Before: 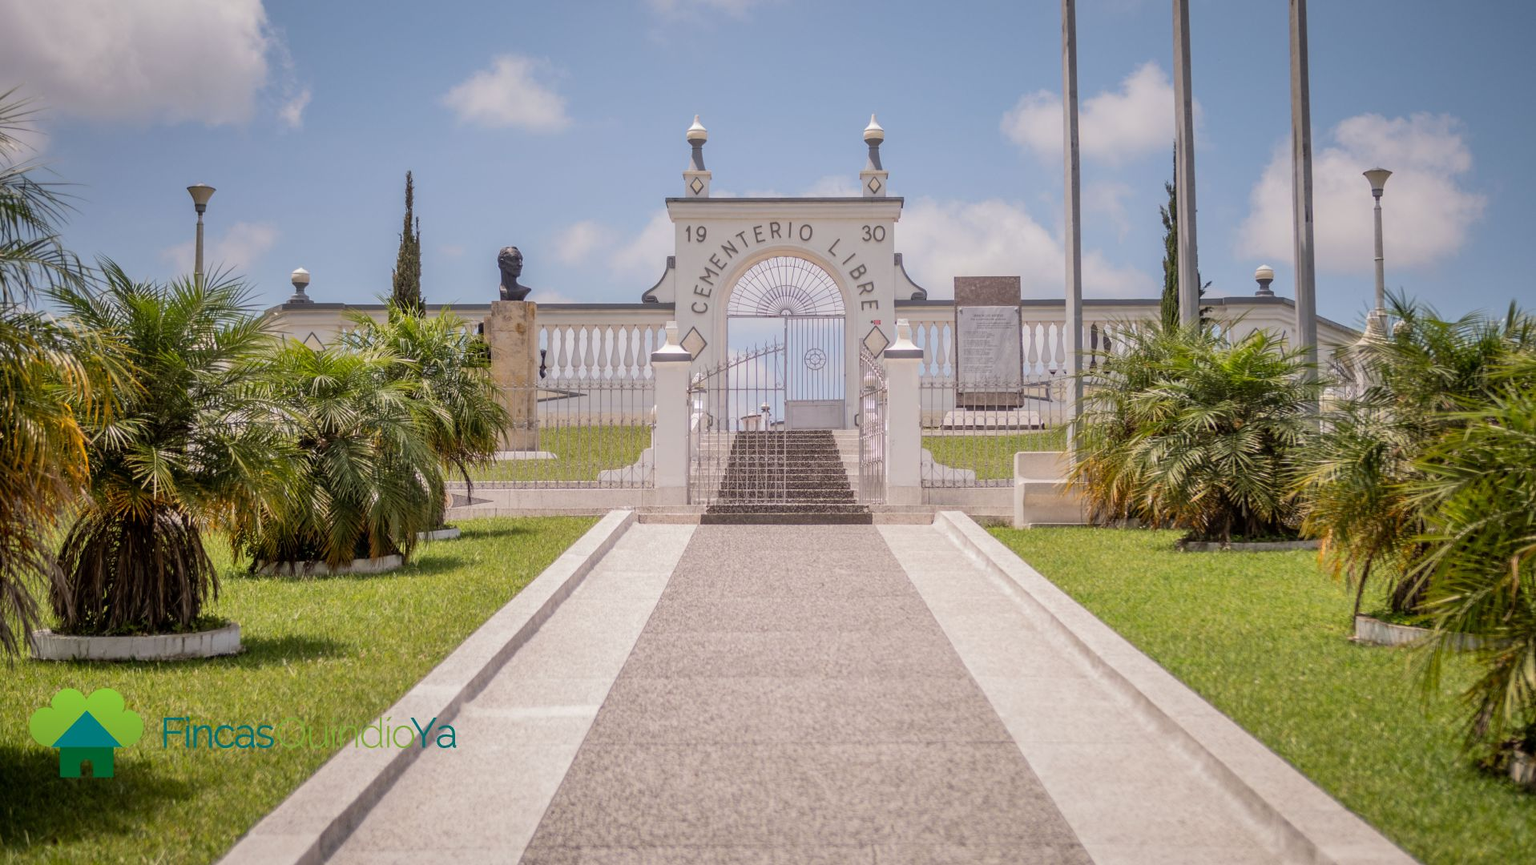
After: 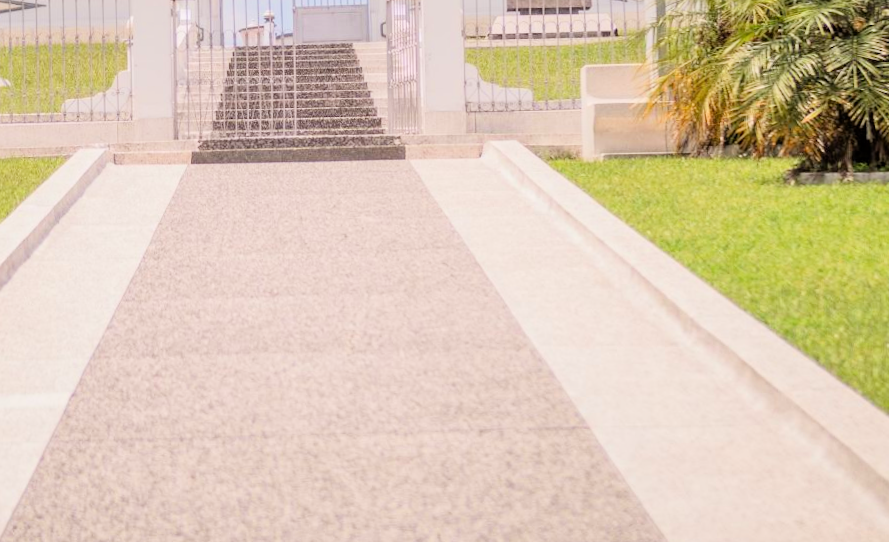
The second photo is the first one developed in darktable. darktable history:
rotate and perspective: rotation -1.24°, automatic cropping off
filmic rgb: black relative exposure -7.65 EV, white relative exposure 4.56 EV, hardness 3.61, color science v6 (2022)
crop: left 35.976%, top 45.819%, right 18.162%, bottom 5.807%
exposure: exposure 1.223 EV, compensate highlight preservation false
